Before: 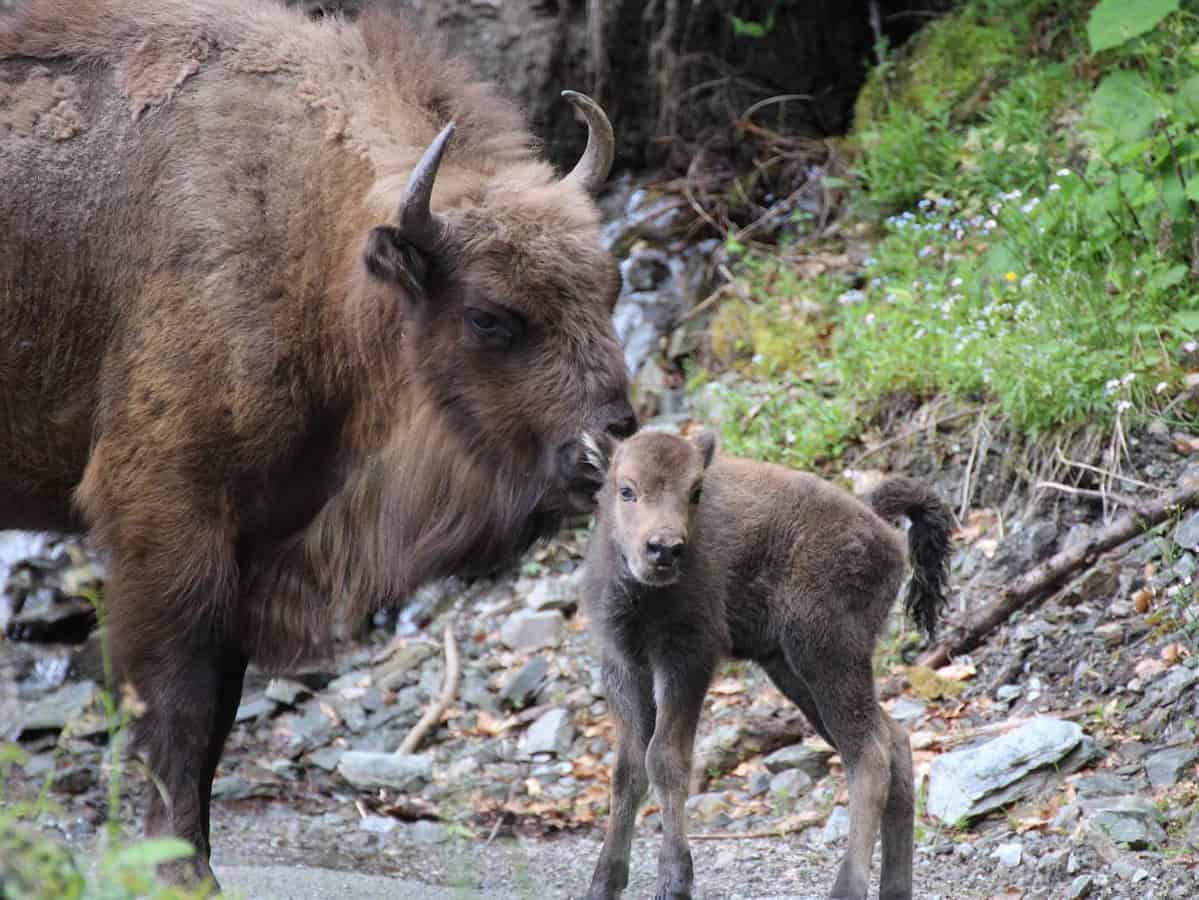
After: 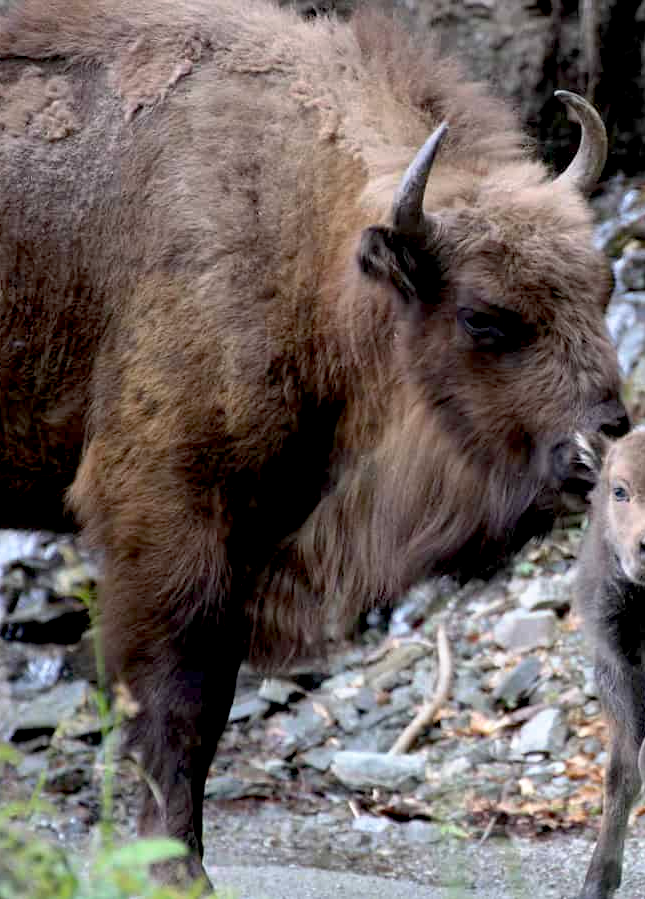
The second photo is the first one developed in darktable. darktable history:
crop: left 0.587%, right 45.588%, bottom 0.086%
base curve: curves: ch0 [(0.017, 0) (0.425, 0.441) (0.844, 0.933) (1, 1)], preserve colors none
